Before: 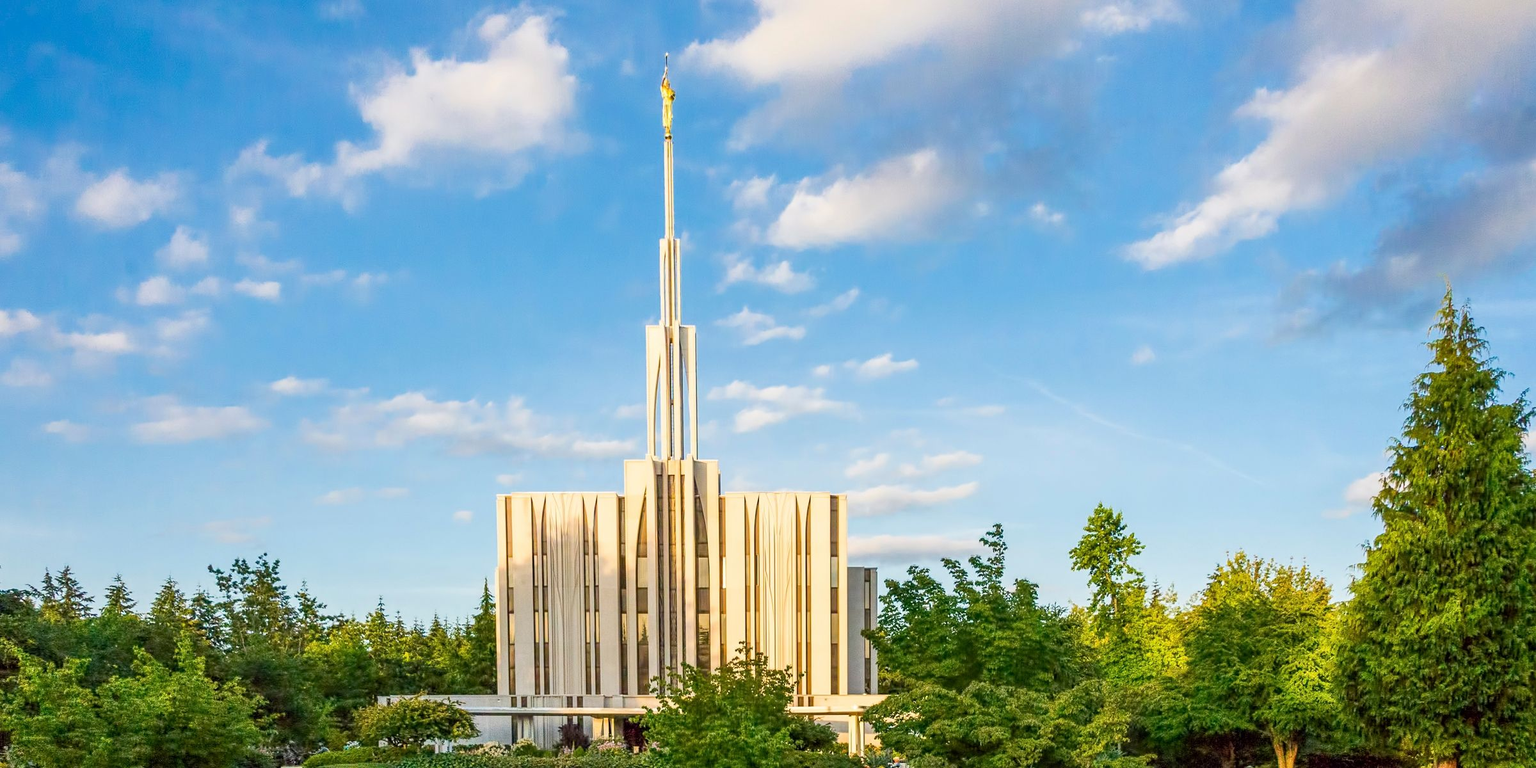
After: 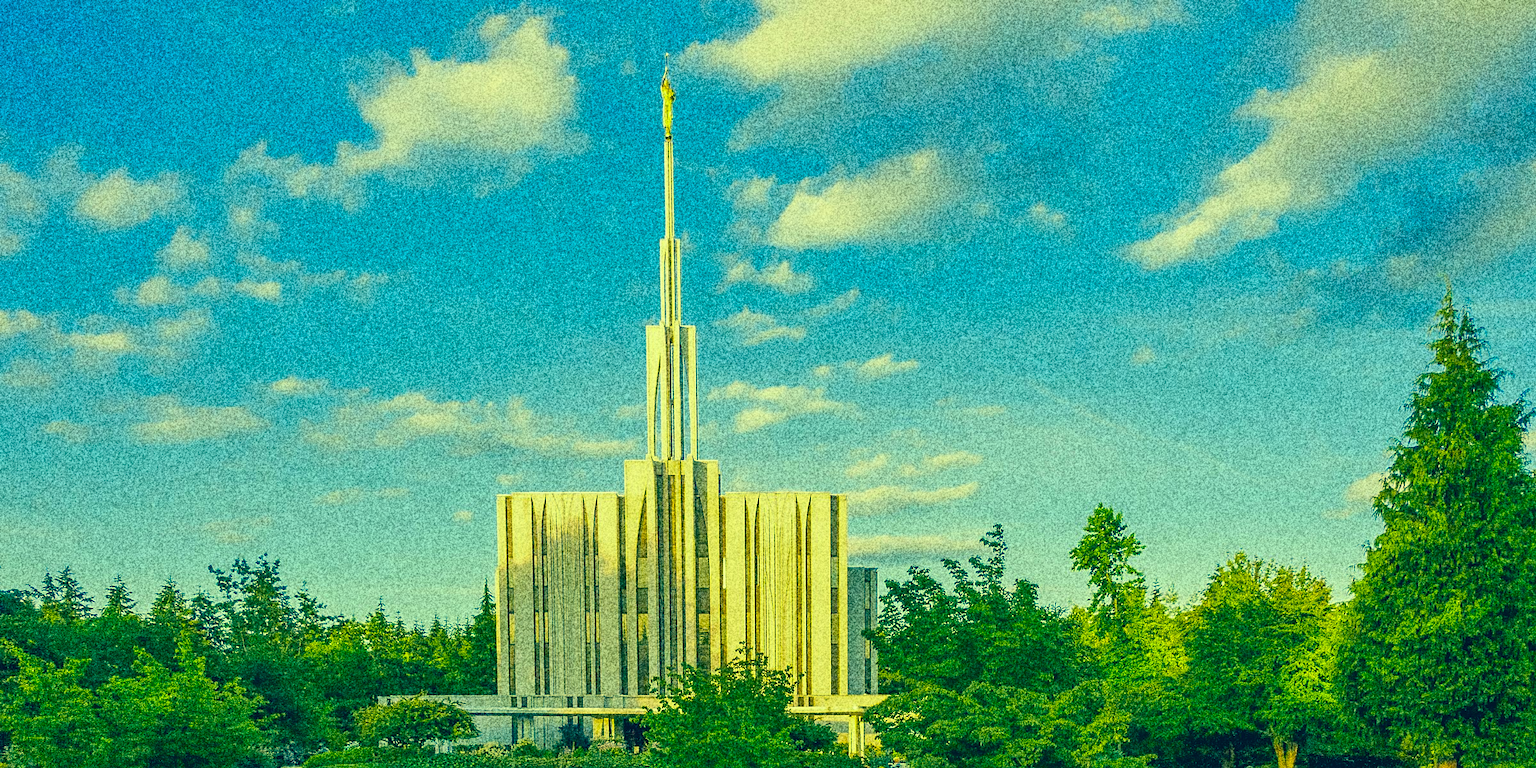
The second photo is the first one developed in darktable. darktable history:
grain: coarseness 30.02 ISO, strength 100%
shadows and highlights: on, module defaults
color correction: highlights a* -15.58, highlights b* 40, shadows a* -40, shadows b* -26.18
sharpen: radius 0.969, amount 0.604
